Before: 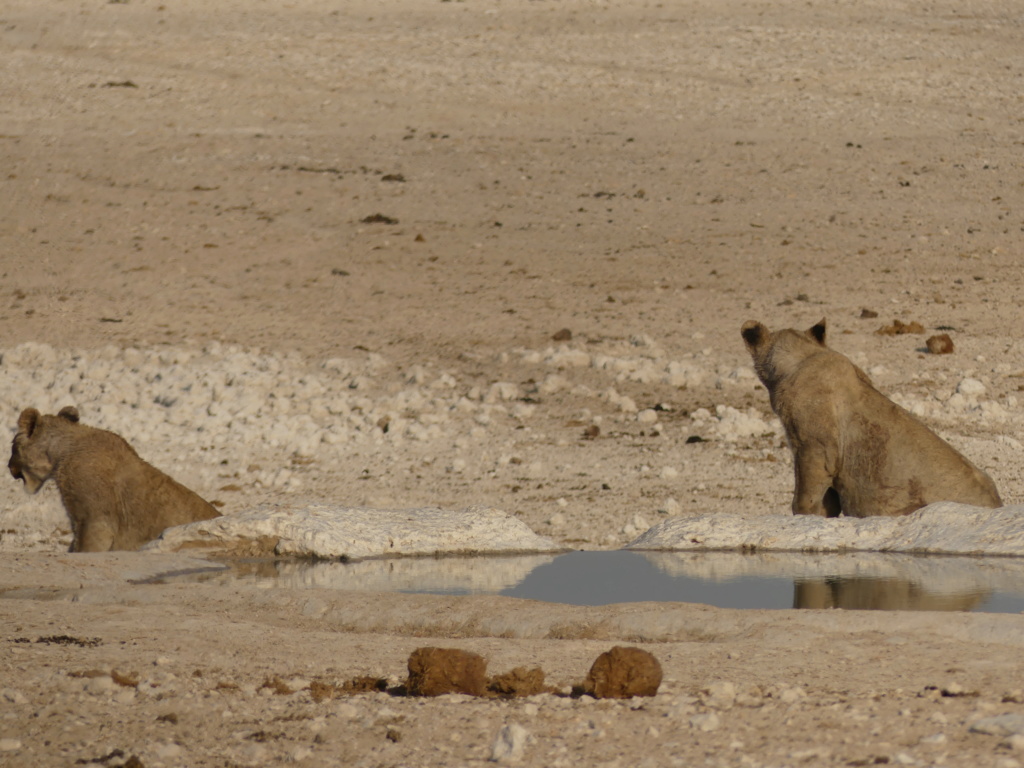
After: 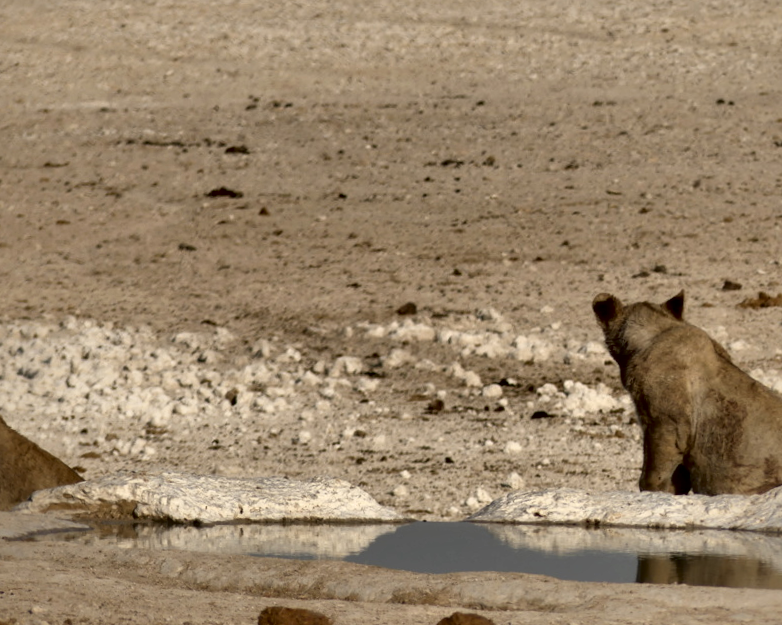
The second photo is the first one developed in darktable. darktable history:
rotate and perspective: rotation 0.062°, lens shift (vertical) 0.115, lens shift (horizontal) -0.133, crop left 0.047, crop right 0.94, crop top 0.061, crop bottom 0.94
crop: left 9.929%, top 3.475%, right 9.188%, bottom 9.529%
local contrast: mode bilateral grid, contrast 44, coarseness 69, detail 214%, midtone range 0.2
